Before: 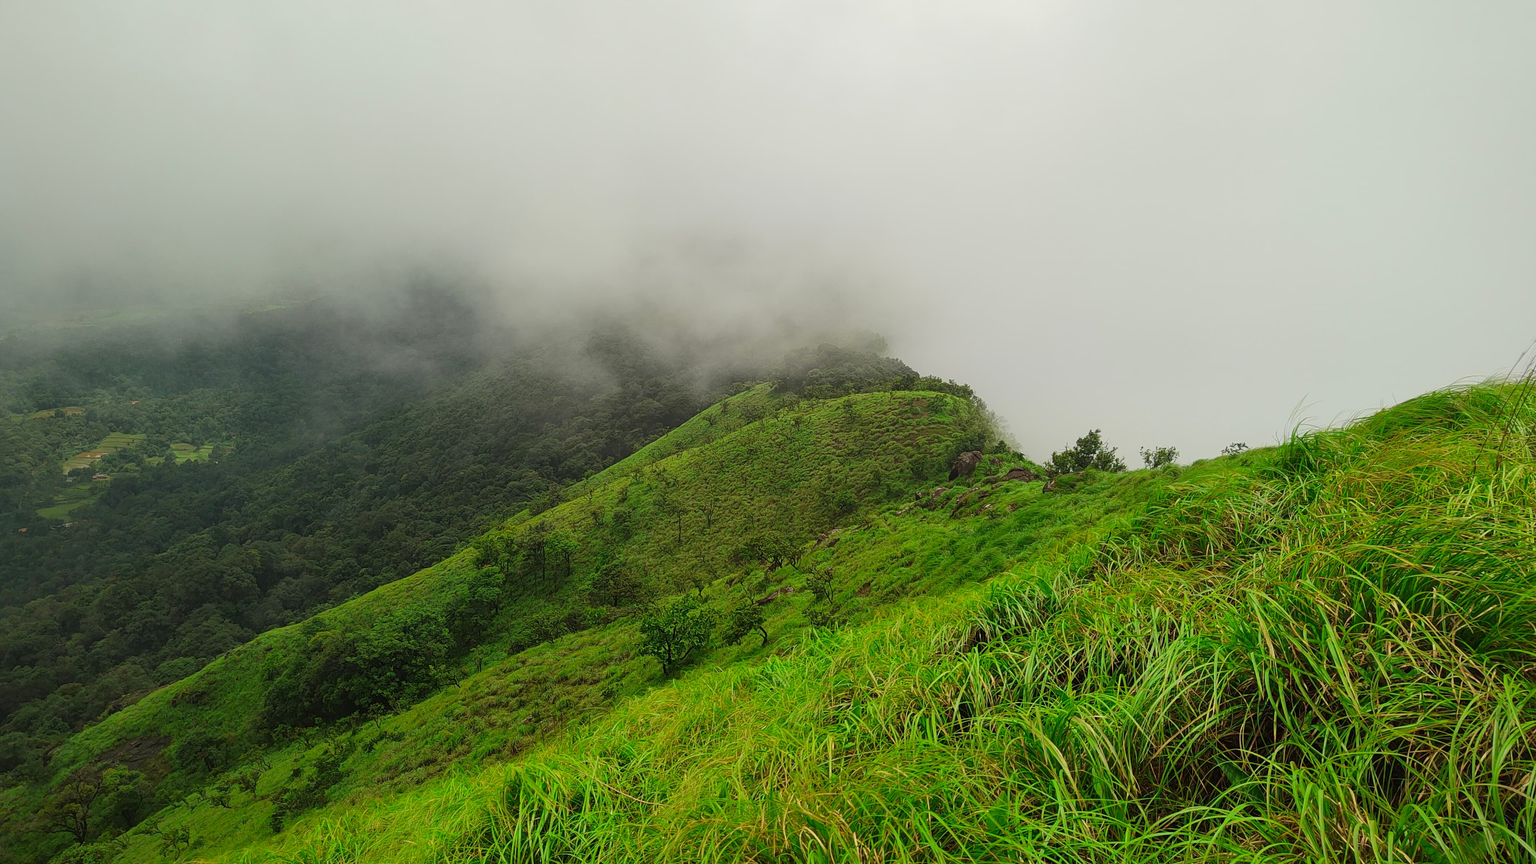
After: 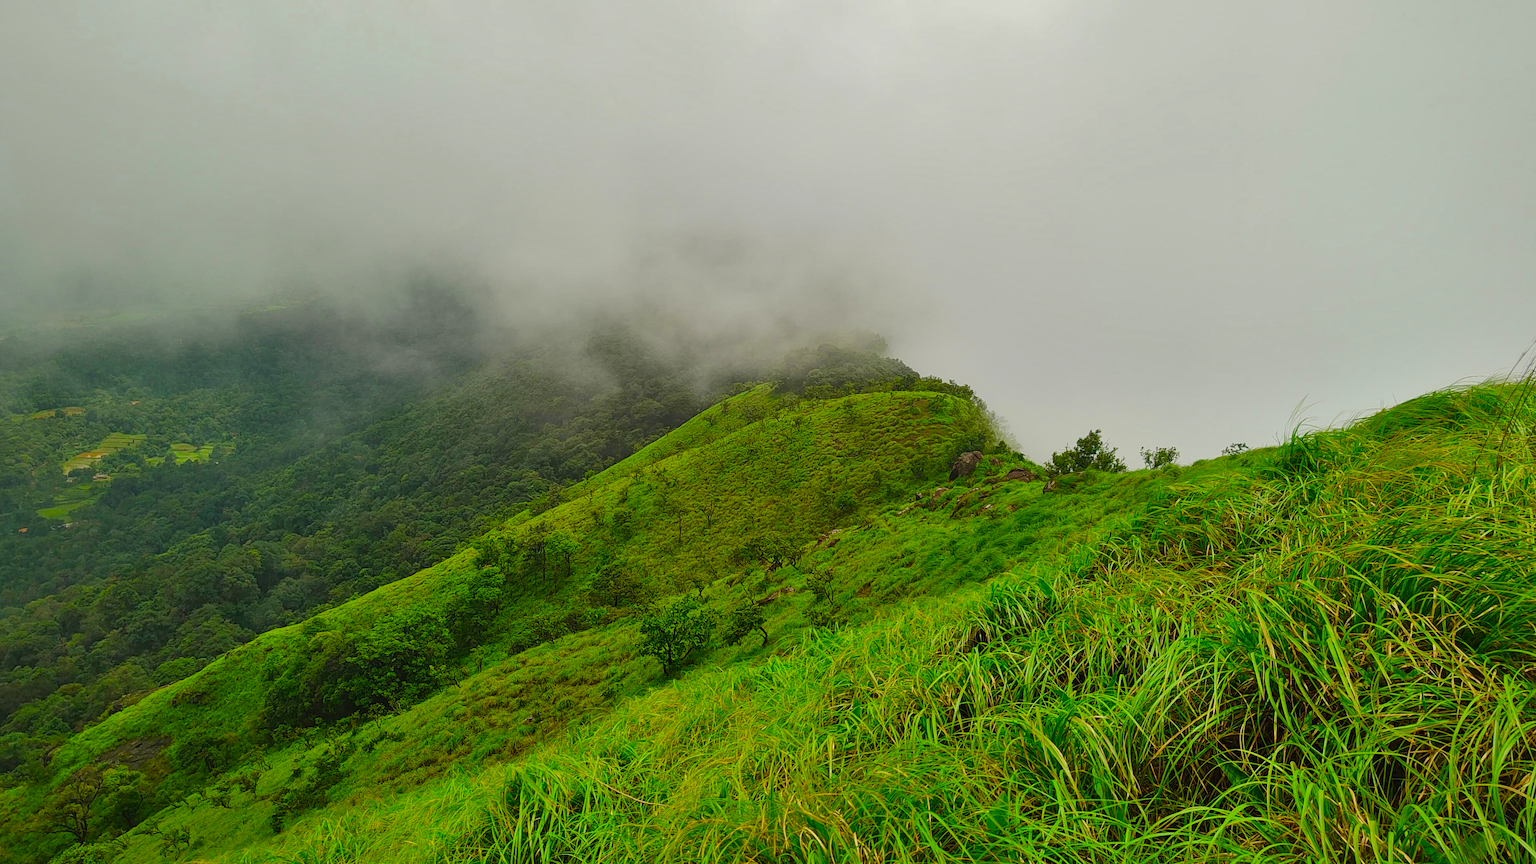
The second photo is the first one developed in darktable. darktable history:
shadows and highlights: low approximation 0.01, soften with gaussian
color balance rgb: shadows lift › chroma 0.929%, shadows lift › hue 115.63°, perceptual saturation grading › global saturation 28.187%, perceptual saturation grading › highlights -25.214%, perceptual saturation grading › mid-tones 24.886%, perceptual saturation grading › shadows 49.277%
